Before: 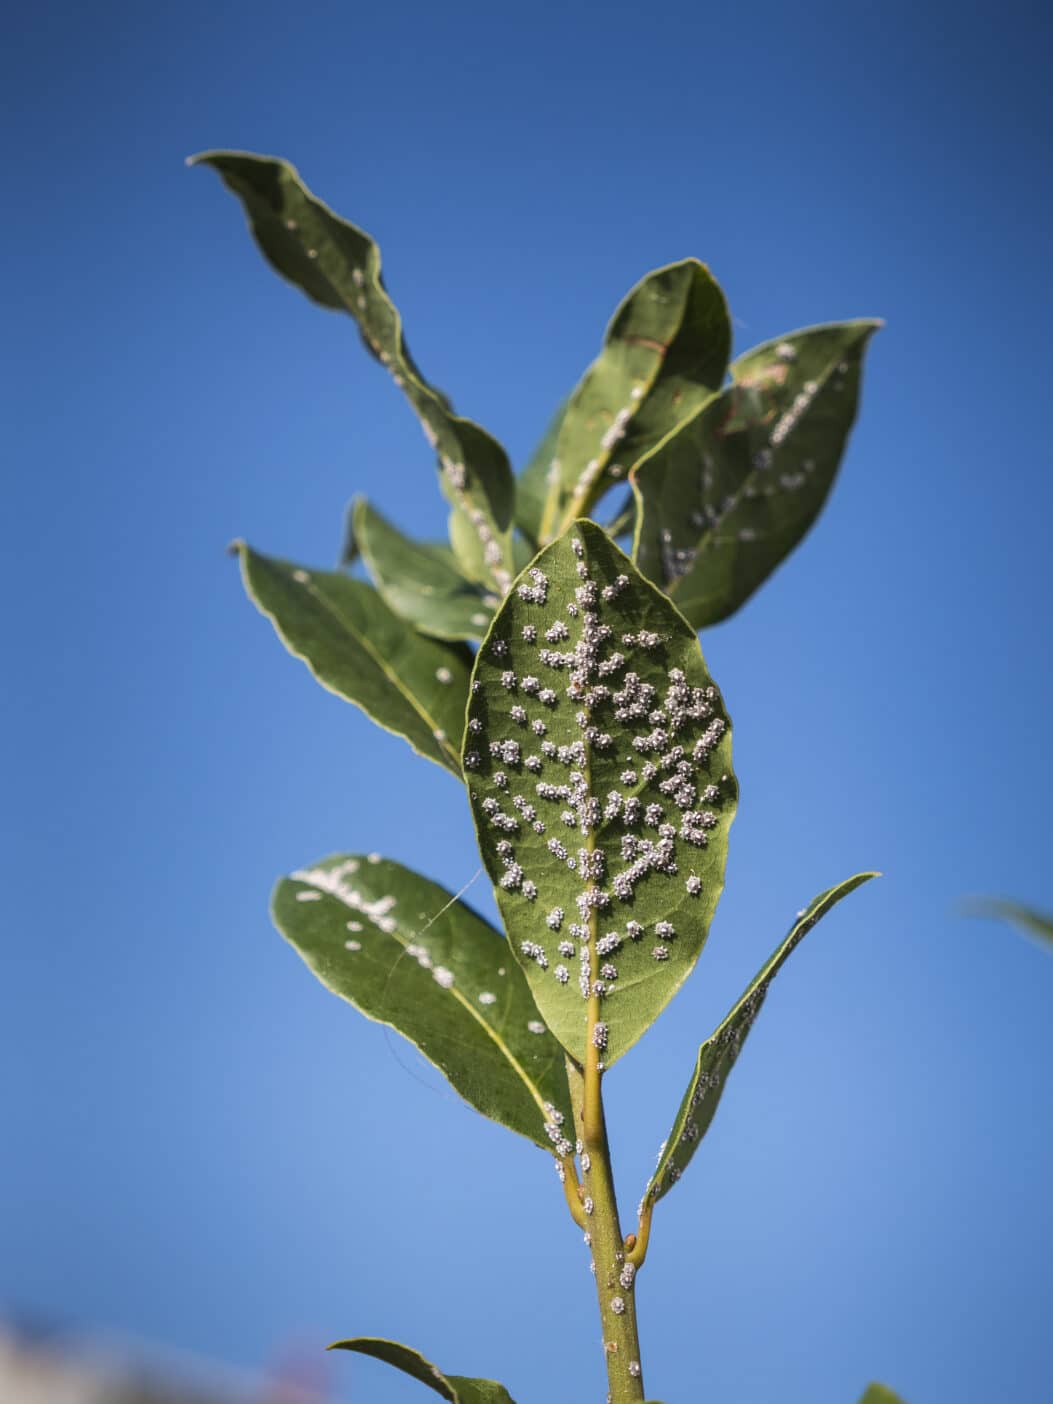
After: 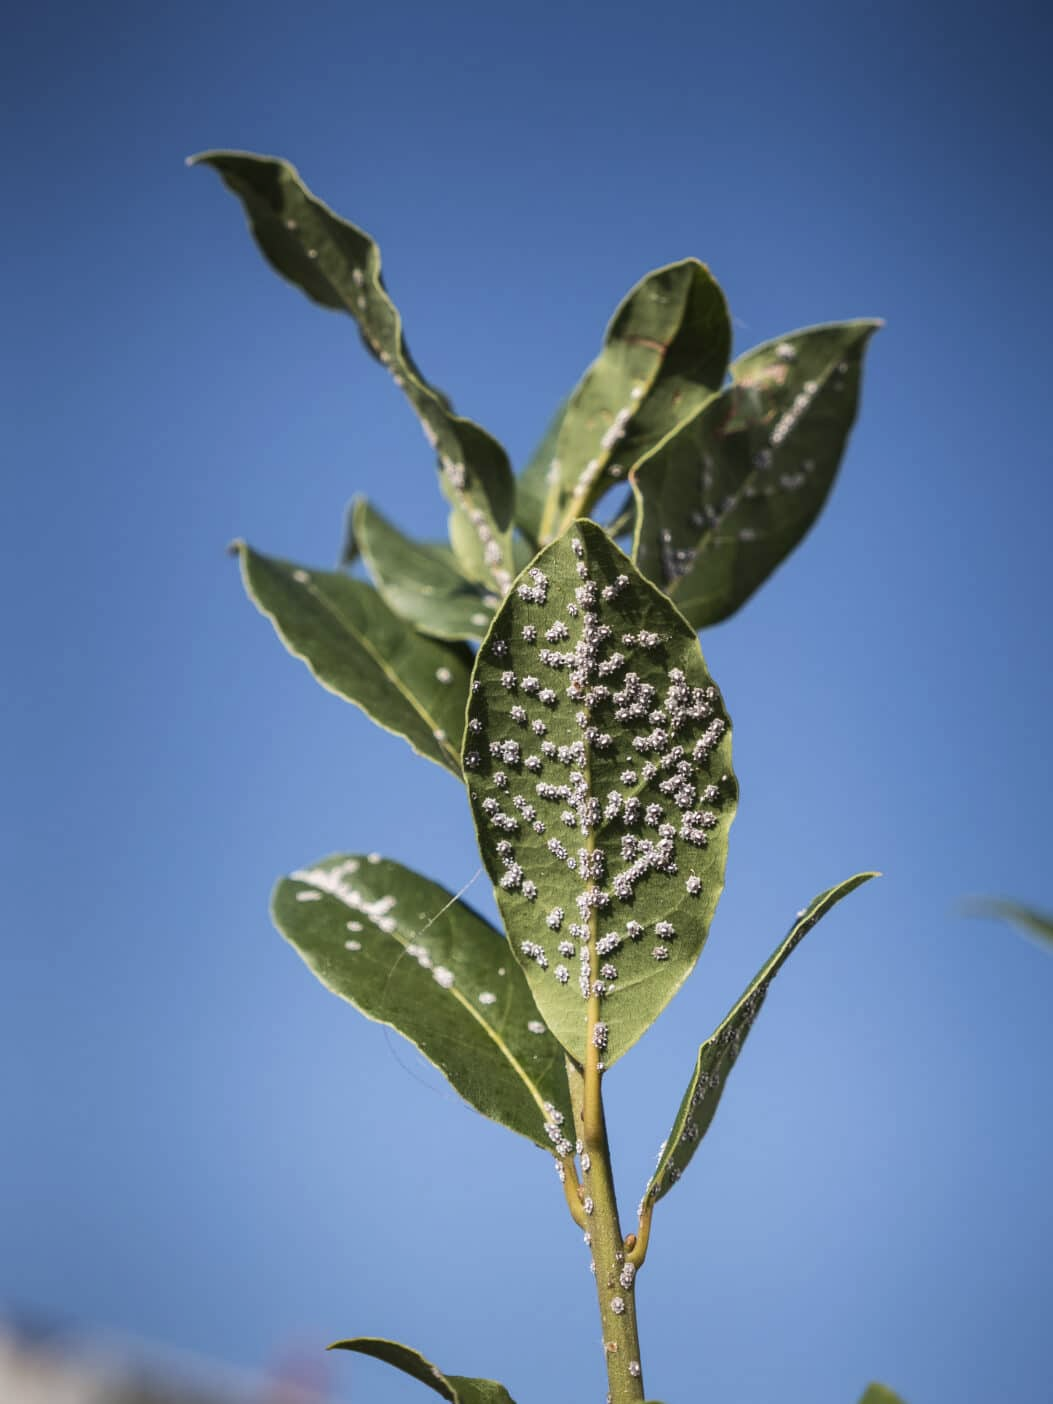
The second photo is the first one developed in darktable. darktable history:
color correction: saturation 1.34
contrast brightness saturation: contrast 0.1, saturation -0.36
